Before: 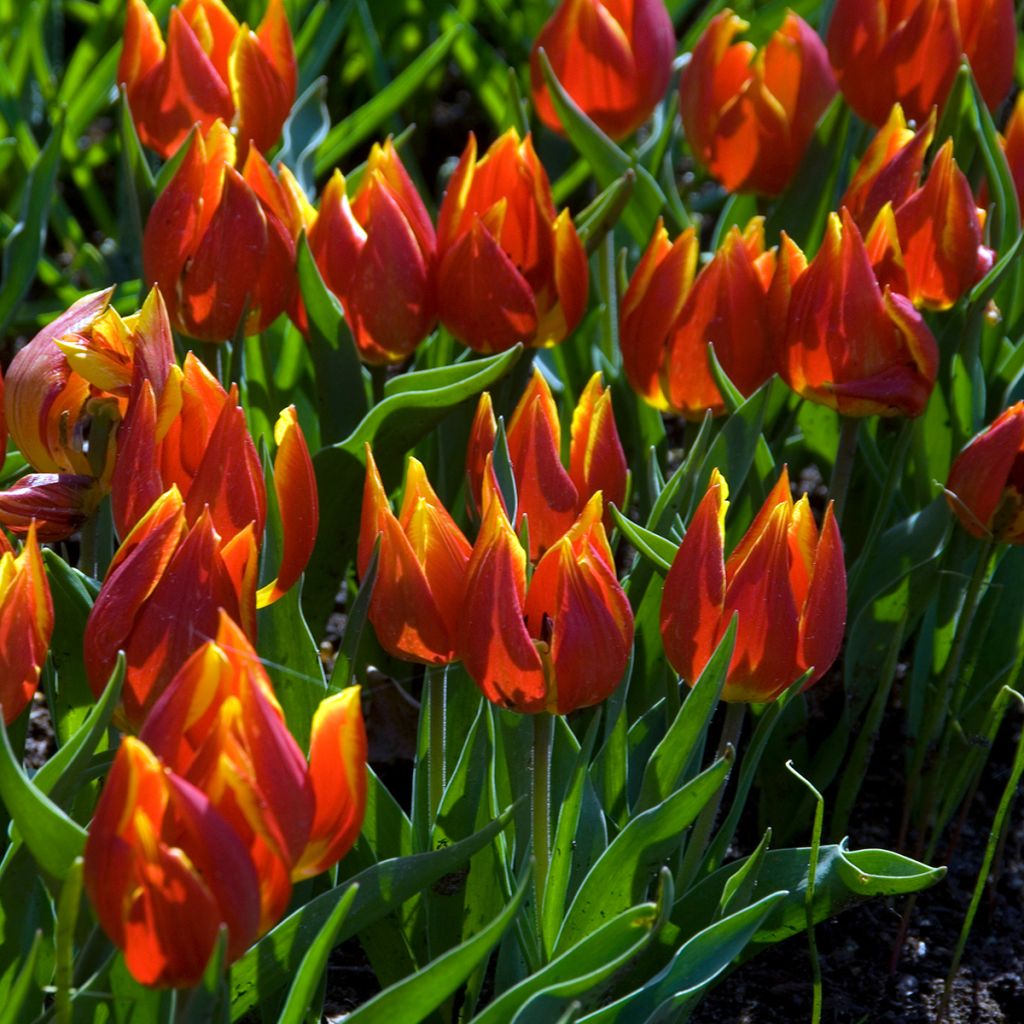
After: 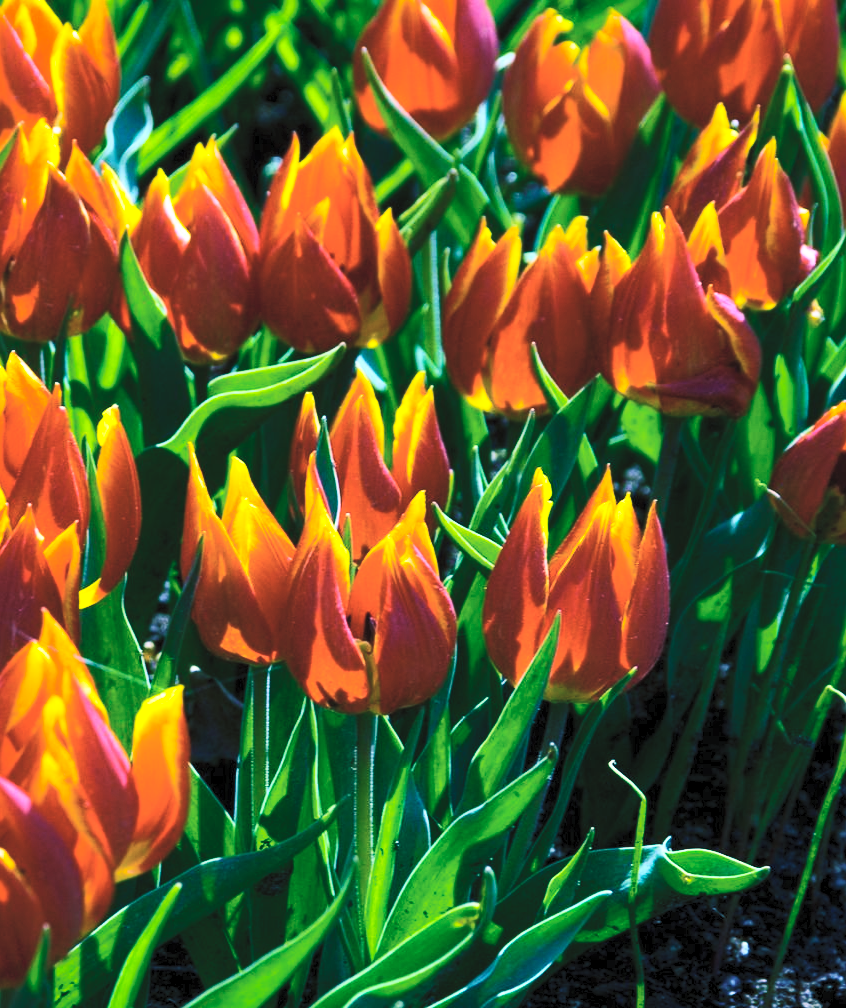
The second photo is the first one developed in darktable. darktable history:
base curve: curves: ch0 [(0, 0) (0.032, 0.025) (0.121, 0.166) (0.206, 0.329) (0.605, 0.79) (1, 1)], preserve colors none
crop: left 17.29%, bottom 0.025%
velvia: strength 14.77%
shadows and highlights: shadows 39.79, highlights -59.74
contrast brightness saturation: contrast 0.446, brightness 0.556, saturation -0.202
color balance rgb: shadows lift › luminance -28.609%, shadows lift › chroma 10.217%, shadows lift › hue 227.08°, perceptual saturation grading › global saturation 30.031%
